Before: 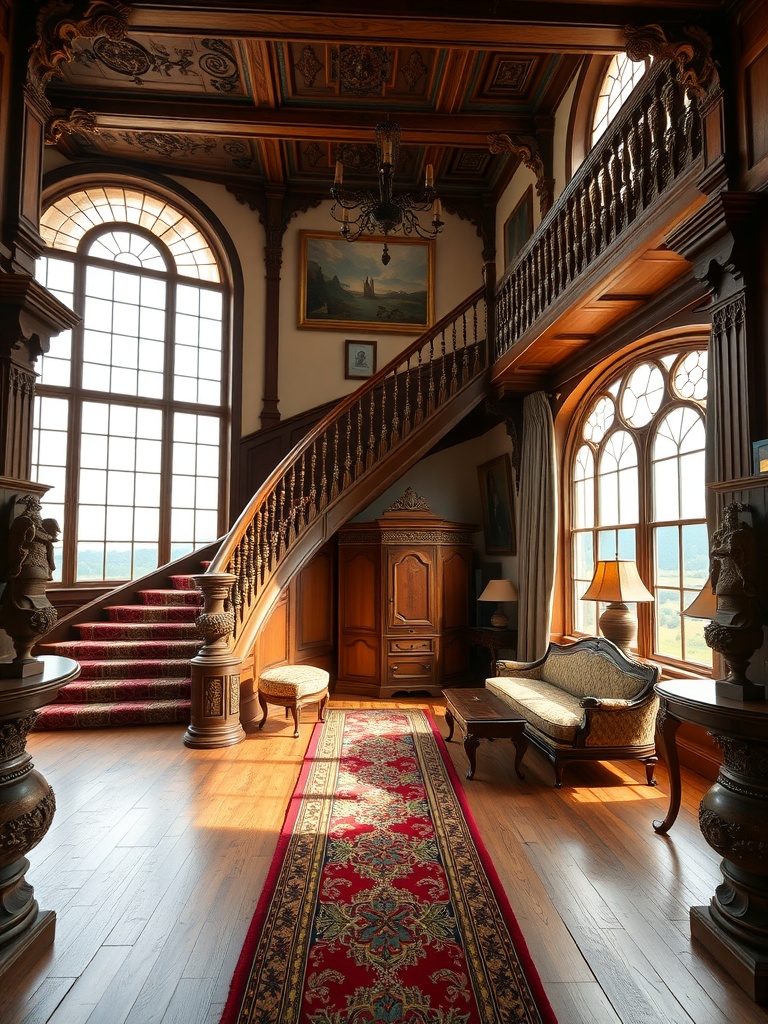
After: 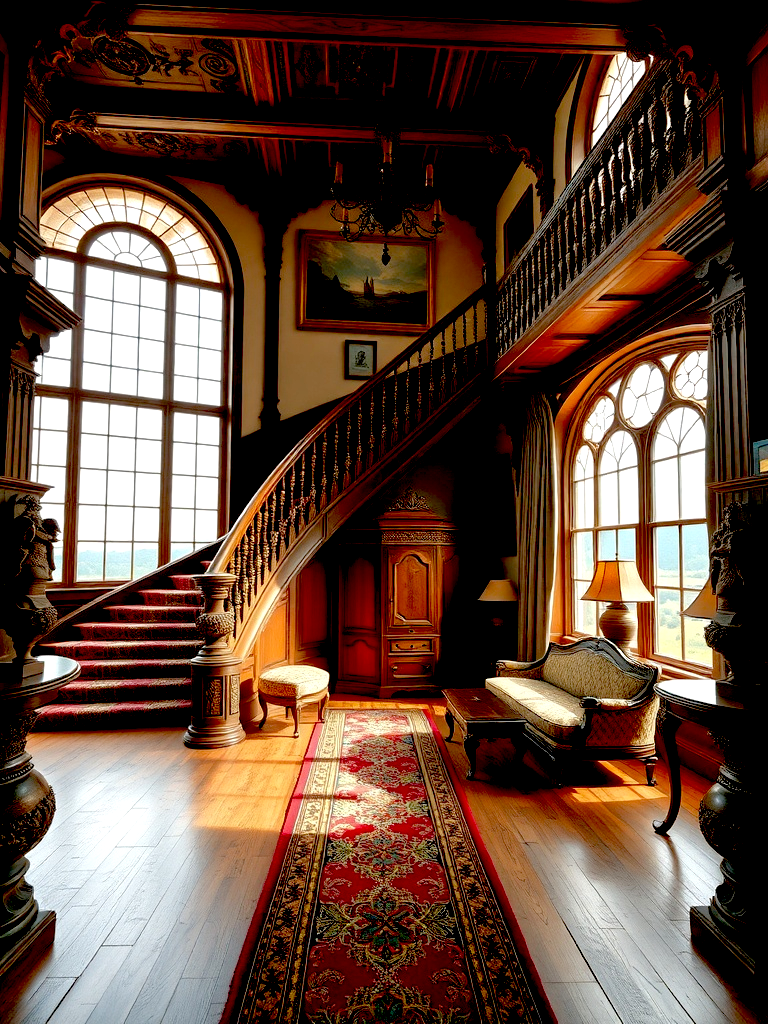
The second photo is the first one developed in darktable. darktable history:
exposure: black level correction 0.04, exposure 0.5 EV, compensate highlight preservation false
tone equalizer: -8 EV 0.25 EV, -7 EV 0.417 EV, -6 EV 0.417 EV, -5 EV 0.25 EV, -3 EV -0.25 EV, -2 EV -0.417 EV, -1 EV -0.417 EV, +0 EV -0.25 EV, edges refinement/feathering 500, mask exposure compensation -1.57 EV, preserve details guided filter
